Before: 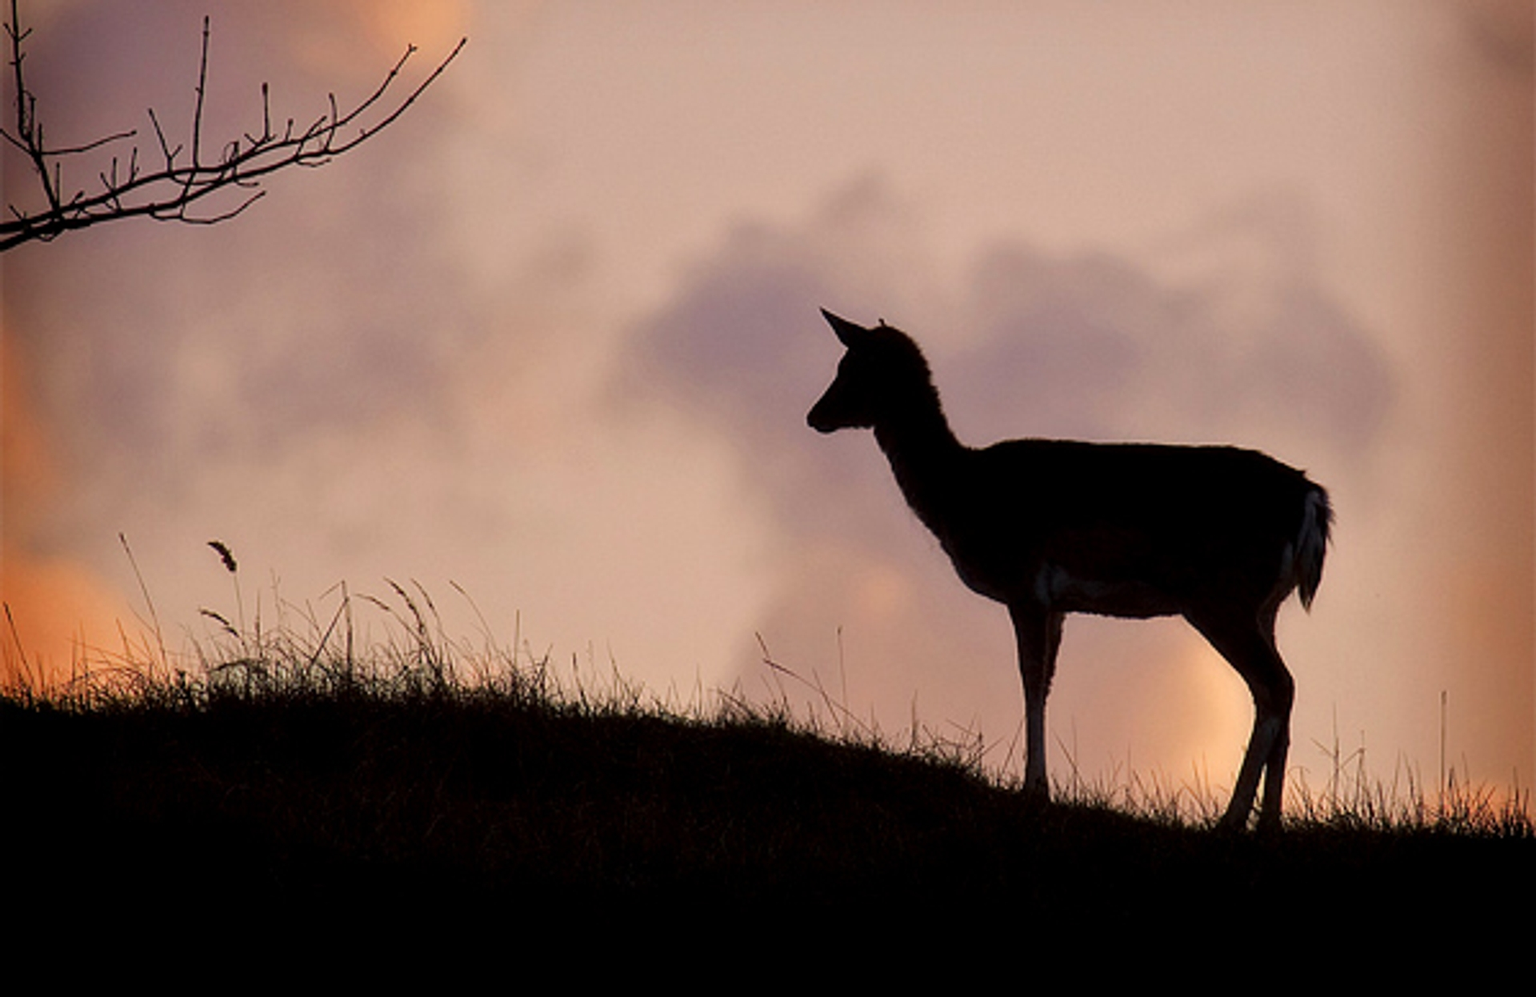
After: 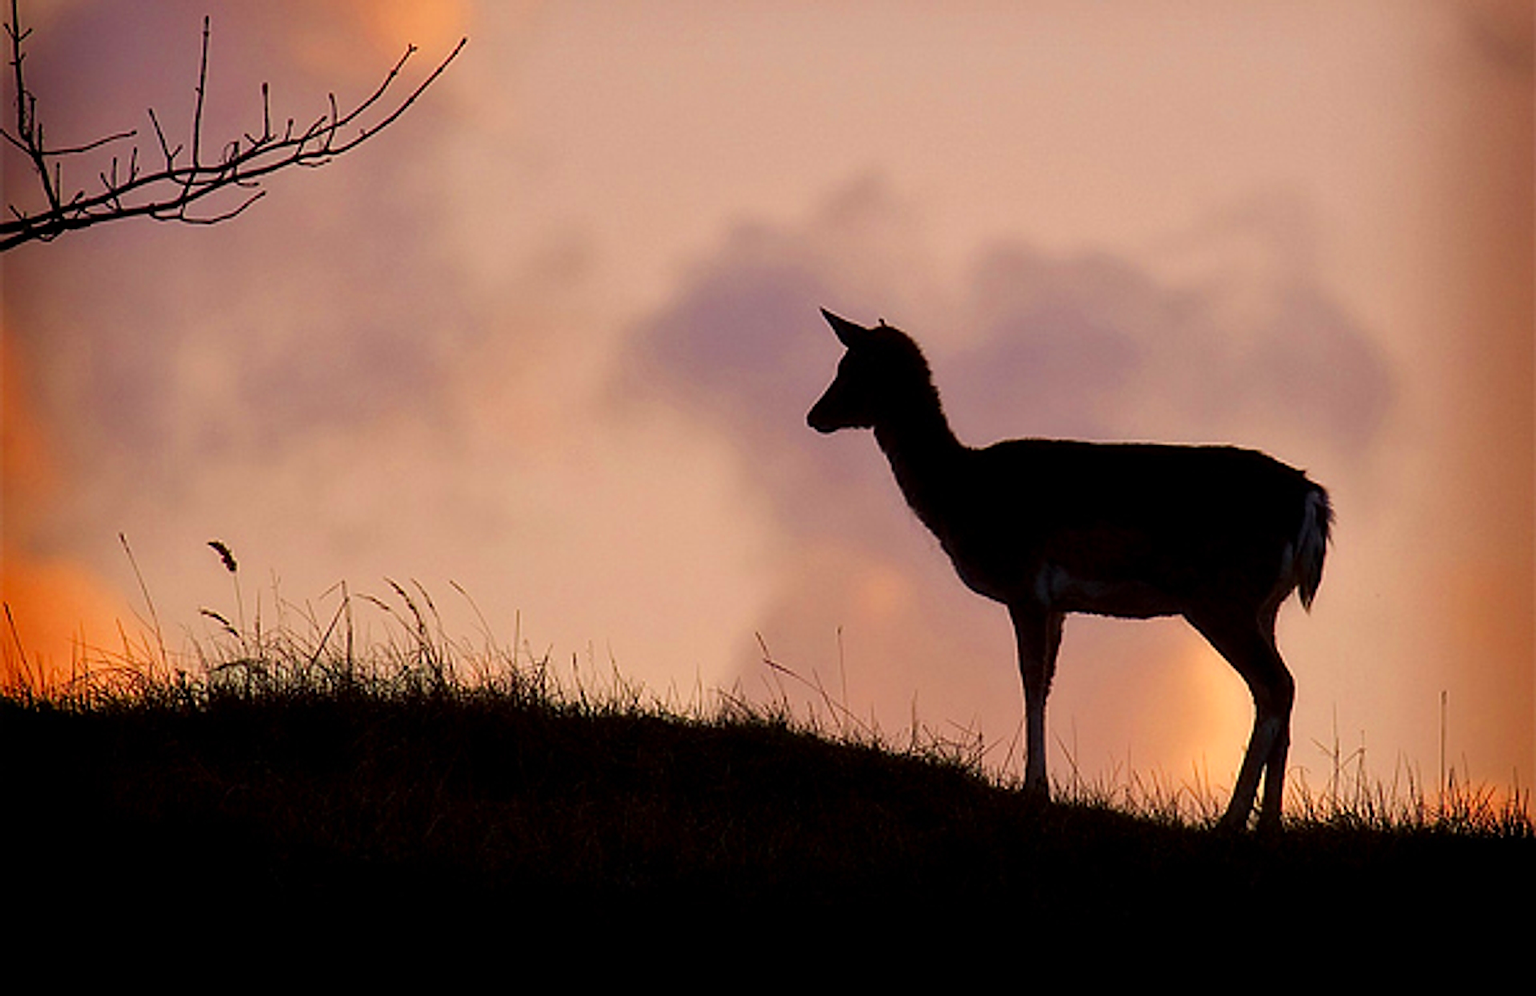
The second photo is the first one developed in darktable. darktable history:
color zones: curves: ch0 [(0, 0.613) (0.01, 0.613) (0.245, 0.448) (0.498, 0.529) (0.642, 0.665) (0.879, 0.777) (0.99, 0.613)]; ch1 [(0, 0) (0.143, 0) (0.286, 0) (0.429, 0) (0.571, 0) (0.714, 0) (0.857, 0)], mix -138.01%
sharpen: on, module defaults
